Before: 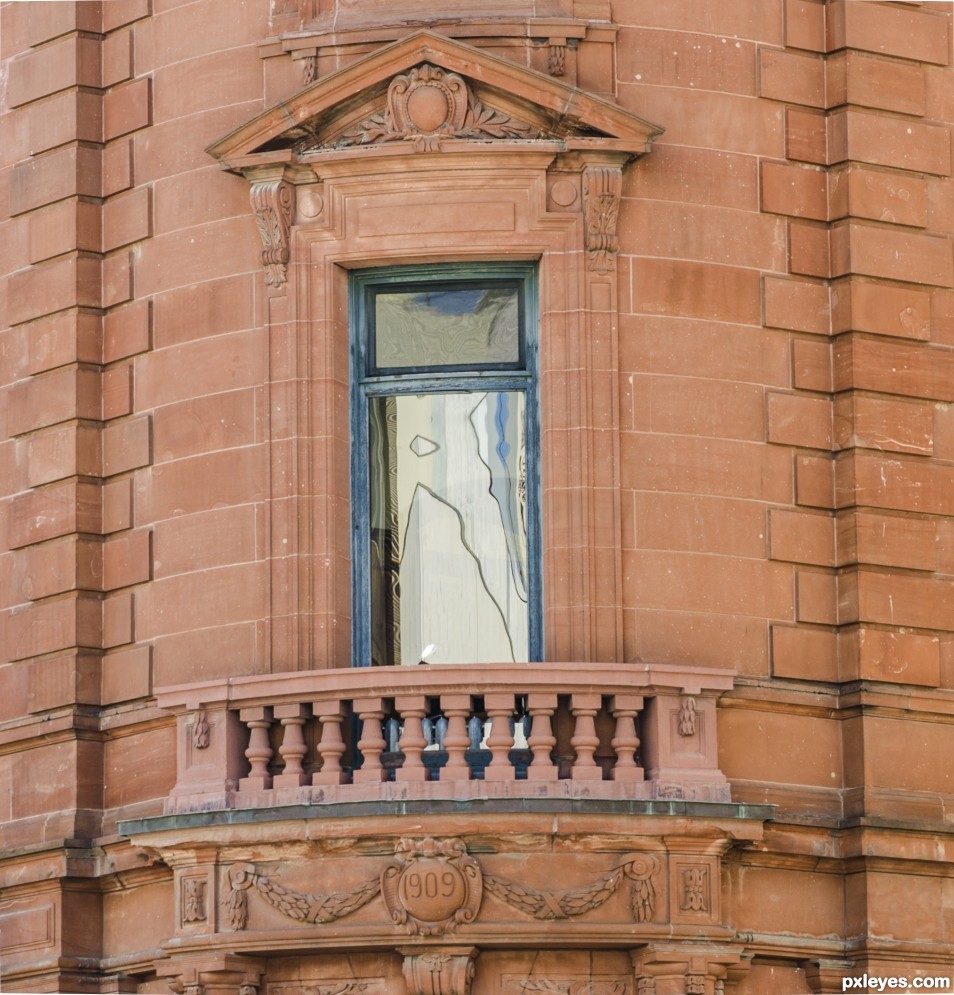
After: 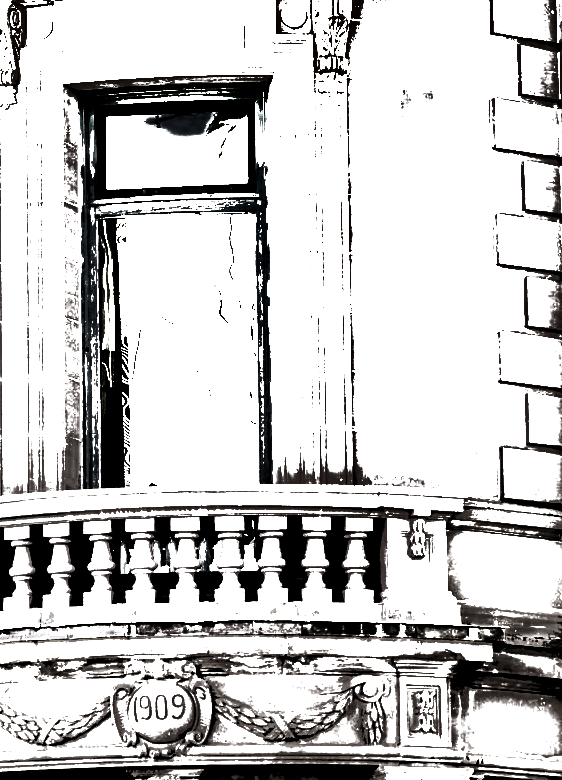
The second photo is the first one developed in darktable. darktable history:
exposure: black level correction 0, exposure 2.364 EV, compensate highlight preservation false
shadows and highlights: radius 107.38, shadows 41.07, highlights -71.45, low approximation 0.01, soften with gaussian
filmic rgb: black relative exposure -8.28 EV, white relative exposure 2.23 EV, threshold 5.98 EV, hardness 7.08, latitude 84.84%, contrast 1.696, highlights saturation mix -4.34%, shadows ↔ highlights balance -2.94%, color science v6 (2022), enable highlight reconstruction true
tone equalizer: -8 EV 0.253 EV, -7 EV 0.436 EV, -6 EV 0.412 EV, -5 EV 0.265 EV, -3 EV -0.242 EV, -2 EV -0.41 EV, -1 EV -0.433 EV, +0 EV -0.271 EV, mask exposure compensation -0.485 EV
color balance rgb: perceptual saturation grading › global saturation 20%, perceptual saturation grading › highlights -25.885%, perceptual saturation grading › shadows 49.572%, global vibrance 20%
crop and rotate: left 28.338%, top 17.905%, right 12.701%, bottom 3.677%
levels: levels [0.721, 0.937, 0.997]
